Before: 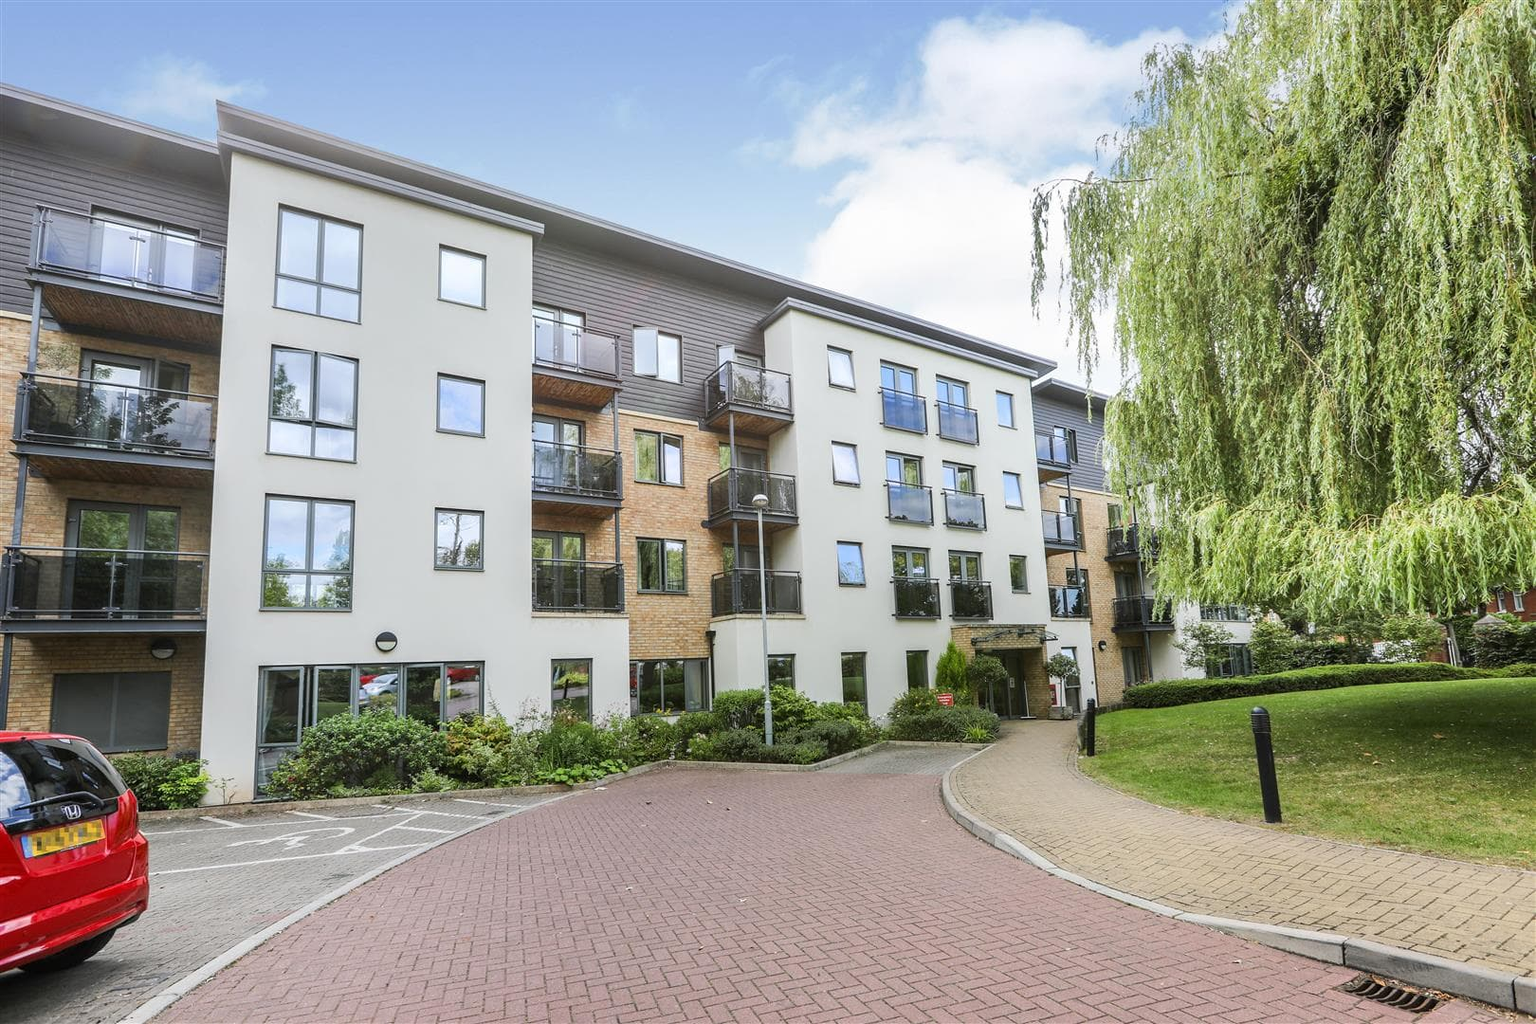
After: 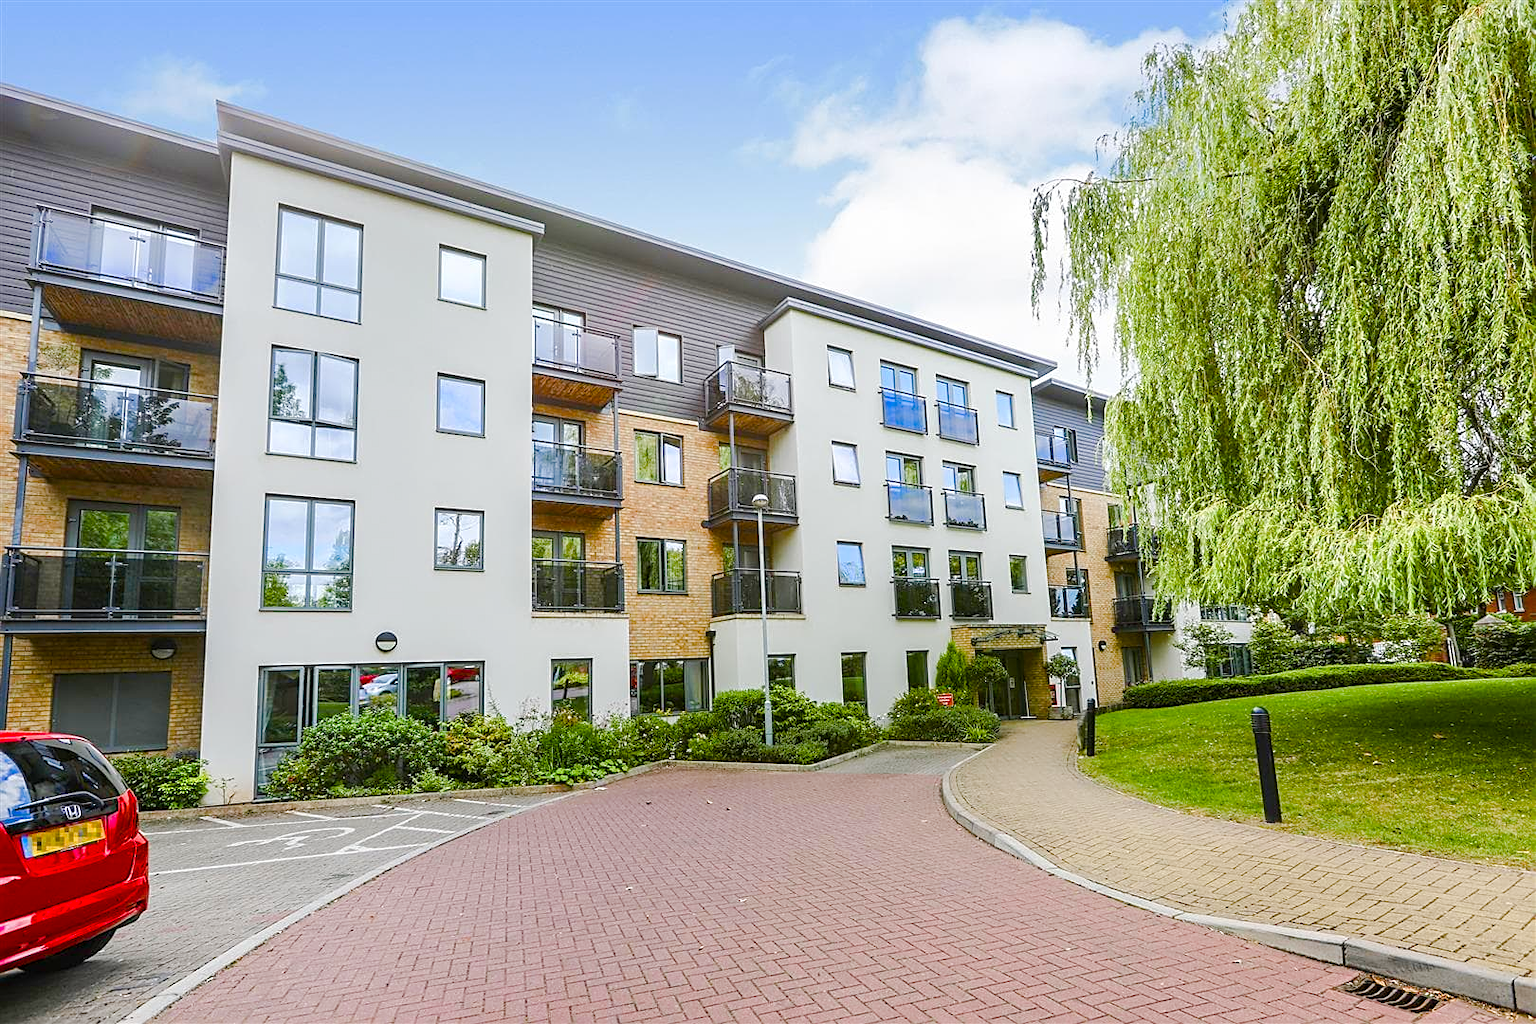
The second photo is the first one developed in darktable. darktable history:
color balance rgb: shadows lift › luminance -10.203%, linear chroma grading › shadows 9.383%, linear chroma grading › highlights 10.568%, linear chroma grading › global chroma 15.281%, linear chroma grading › mid-tones 14.569%, perceptual saturation grading › global saturation 24.8%, perceptual saturation grading › highlights -51.023%, perceptual saturation grading › mid-tones 19.571%, perceptual saturation grading › shadows 61.876%, perceptual brilliance grading › mid-tones 11.024%, perceptual brilliance grading › shadows 14.65%
sharpen: on, module defaults
